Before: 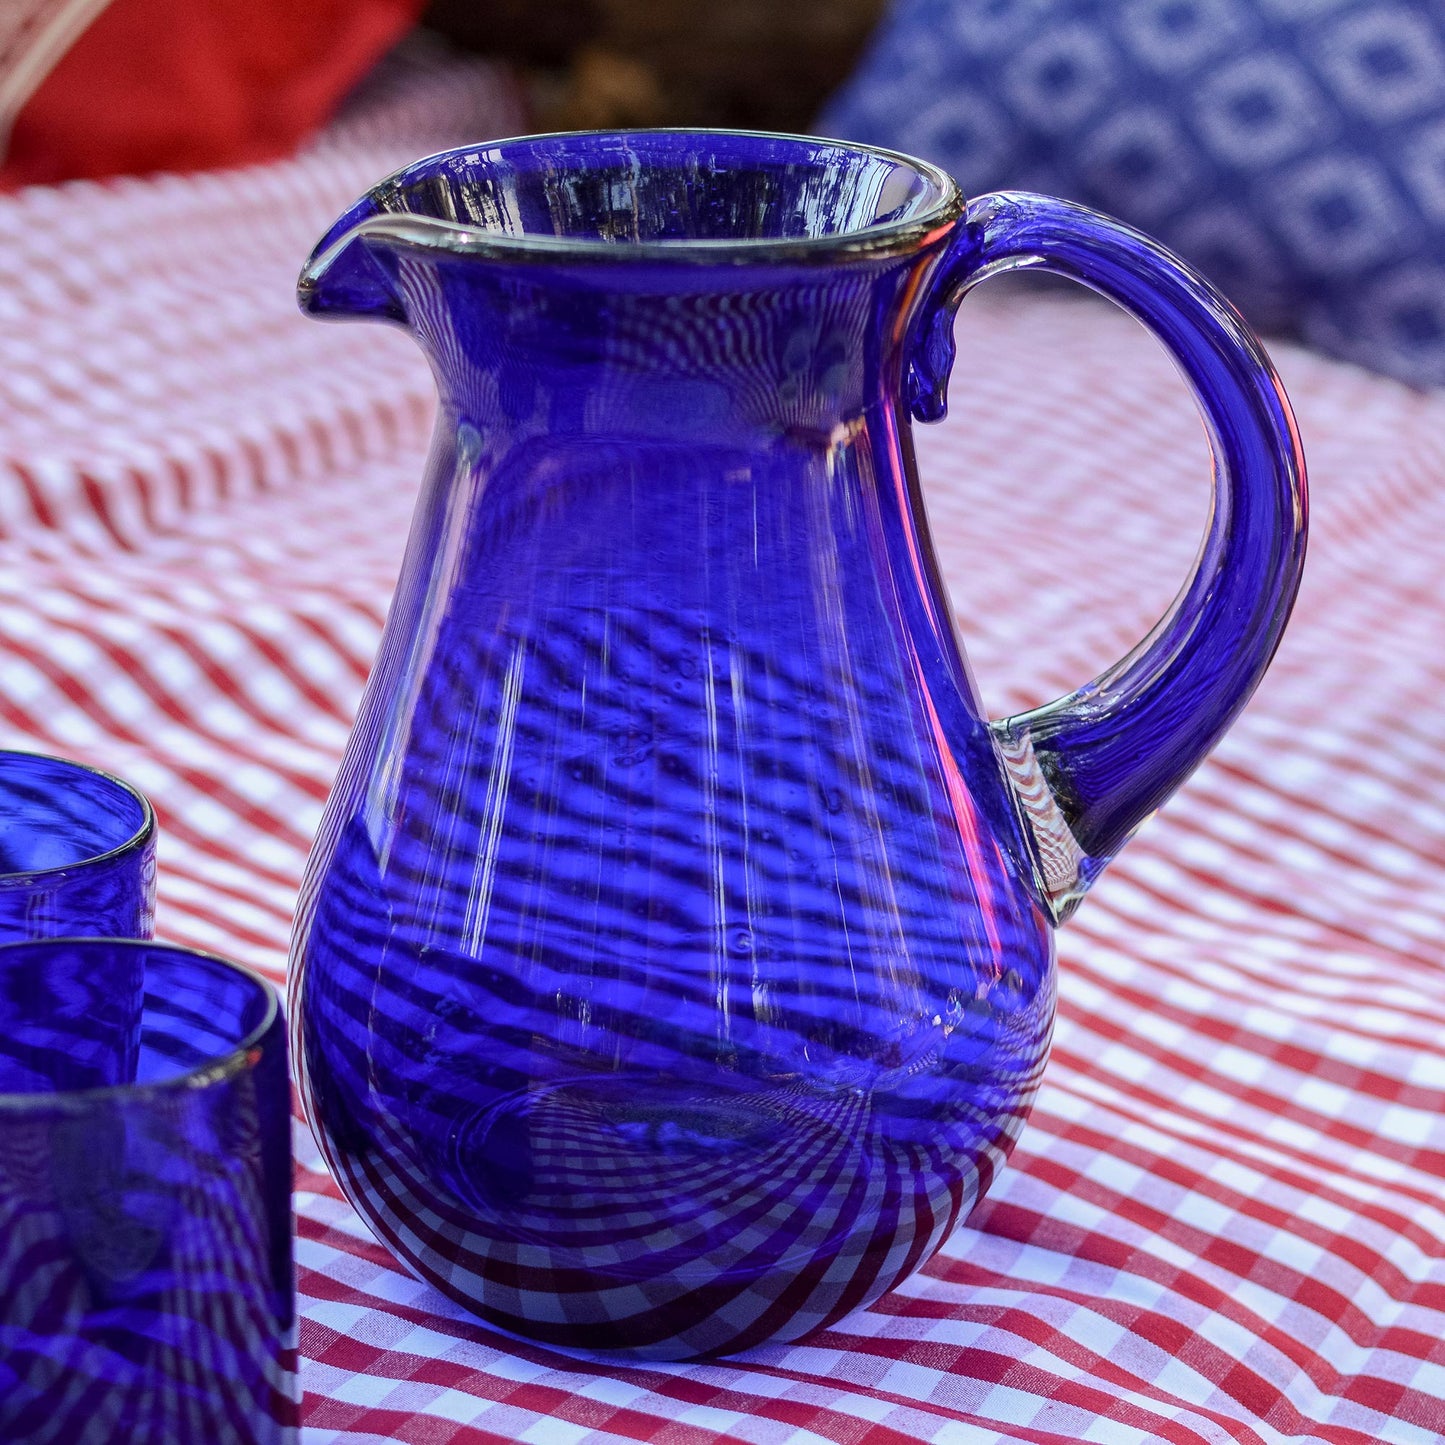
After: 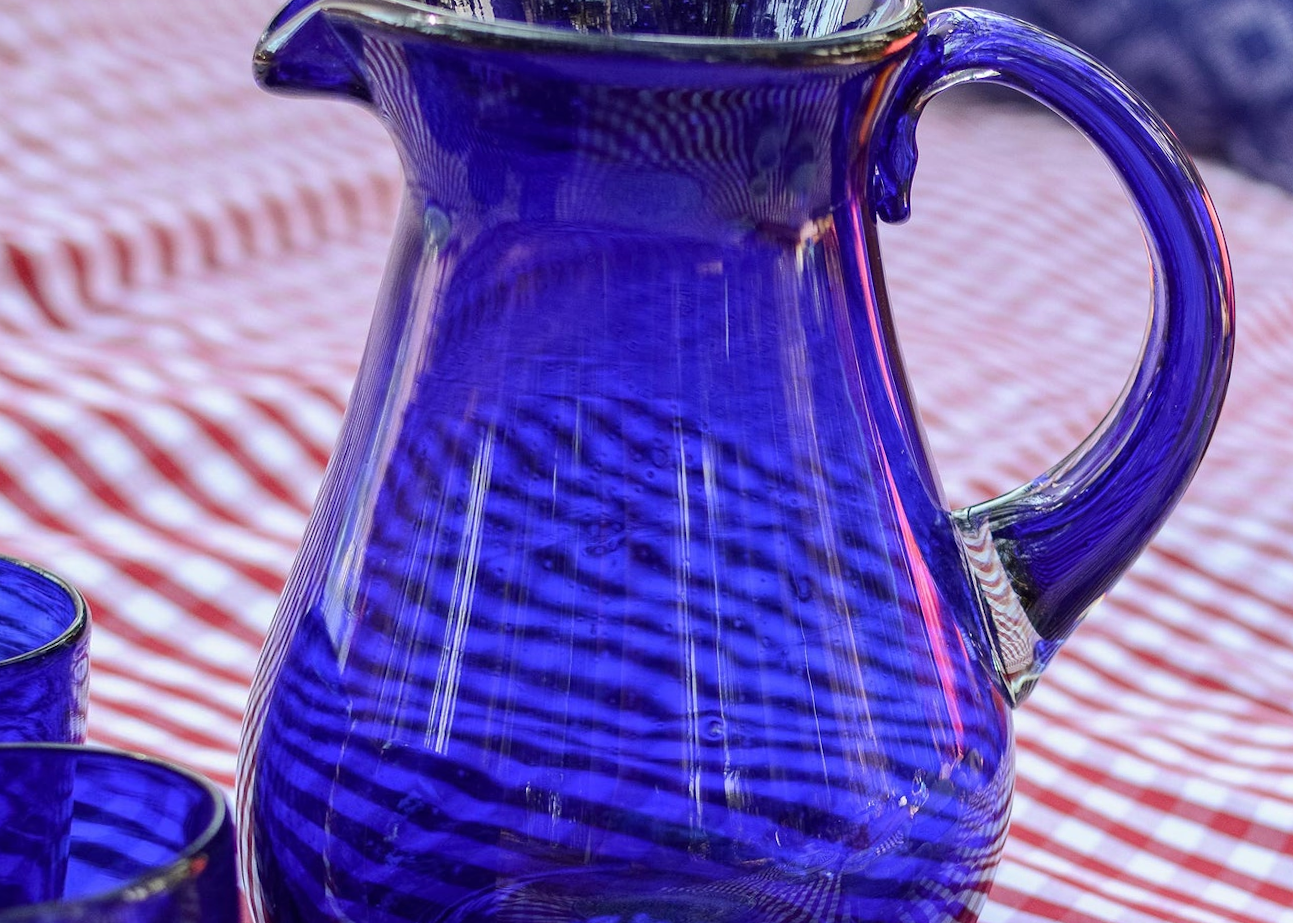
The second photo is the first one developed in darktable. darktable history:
rotate and perspective: rotation -0.013°, lens shift (vertical) -0.027, lens shift (horizontal) 0.178, crop left 0.016, crop right 0.989, crop top 0.082, crop bottom 0.918
crop: left 5.596%, top 10.314%, right 3.534%, bottom 19.395%
